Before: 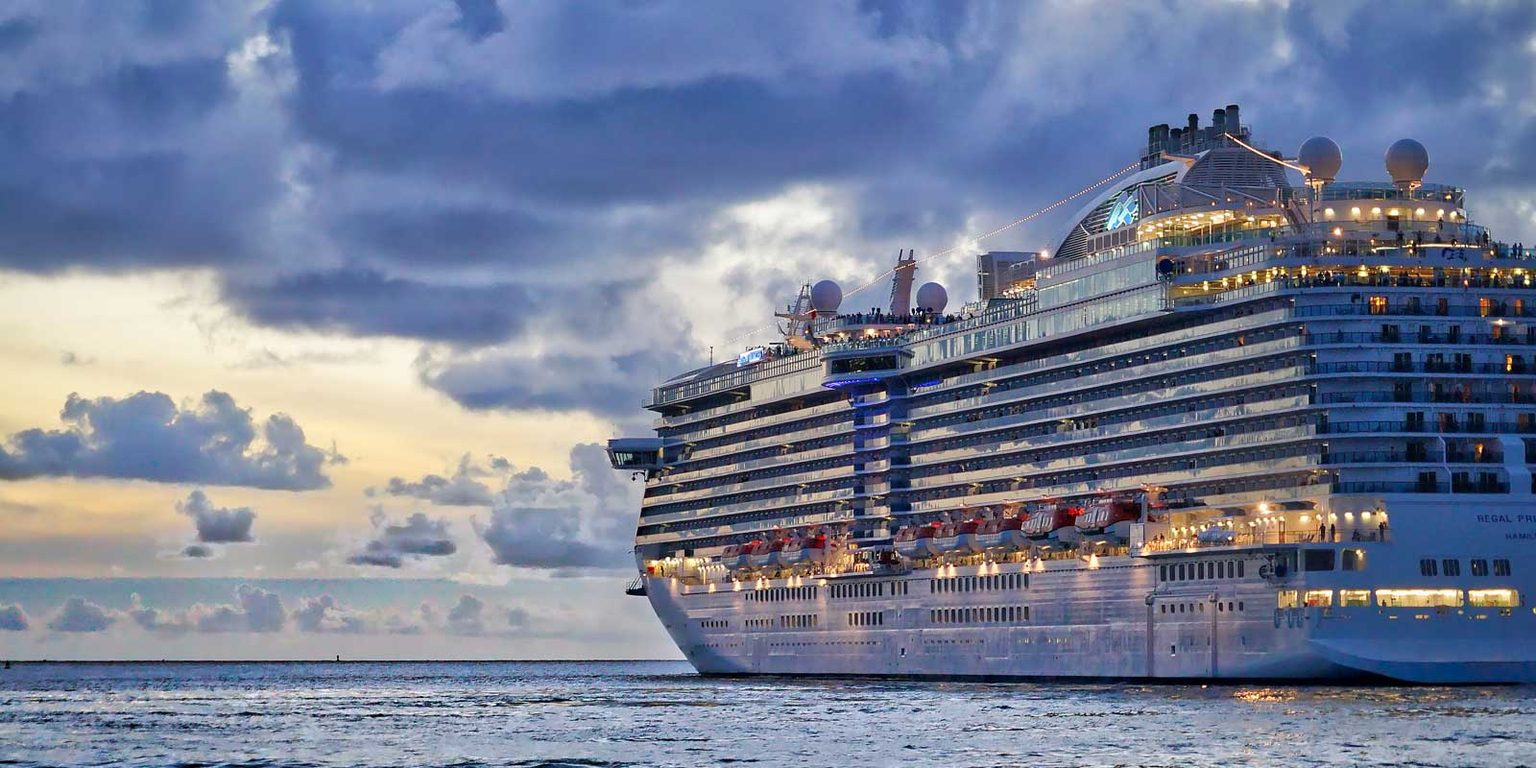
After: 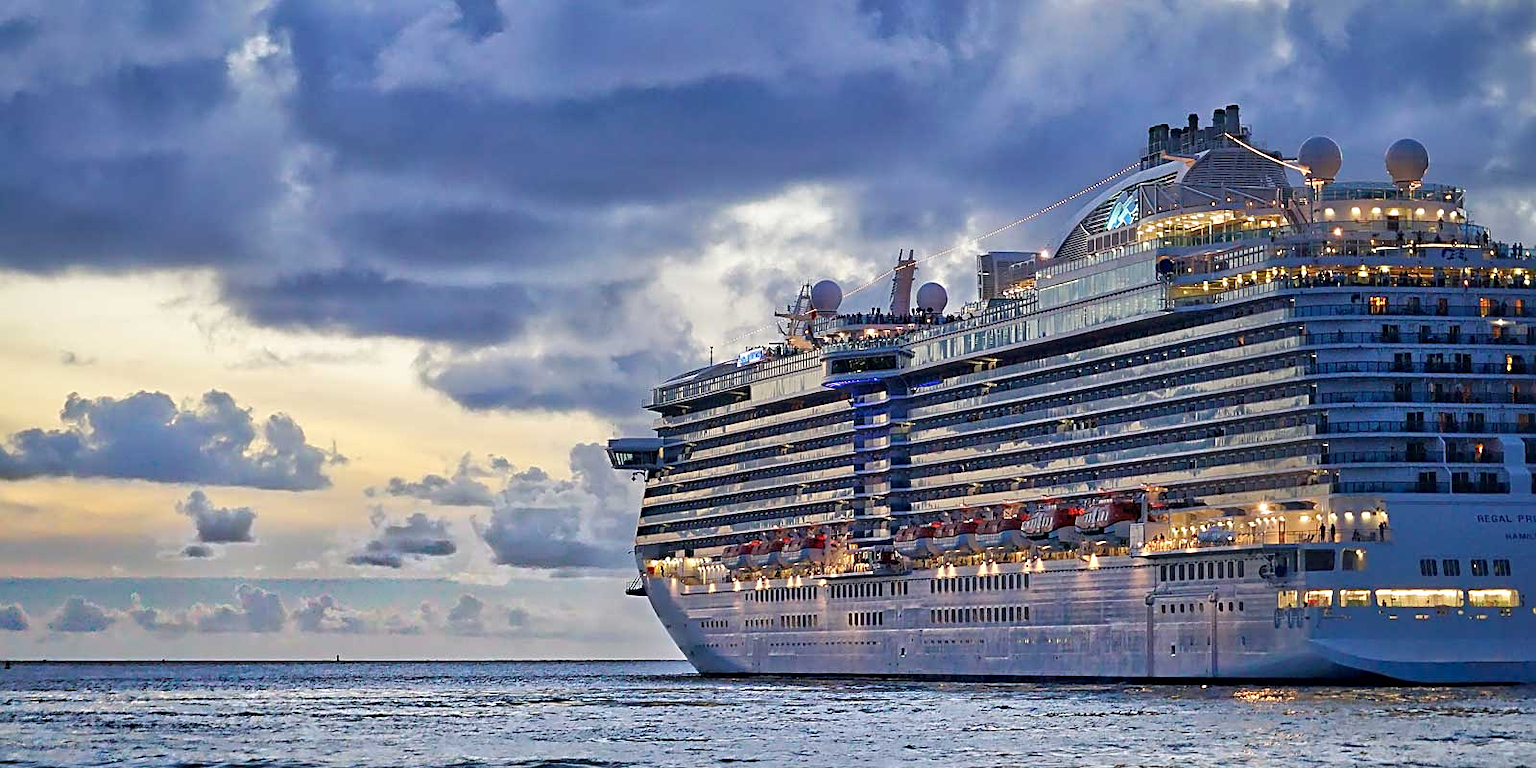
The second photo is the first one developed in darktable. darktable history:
sharpen: radius 2.77
